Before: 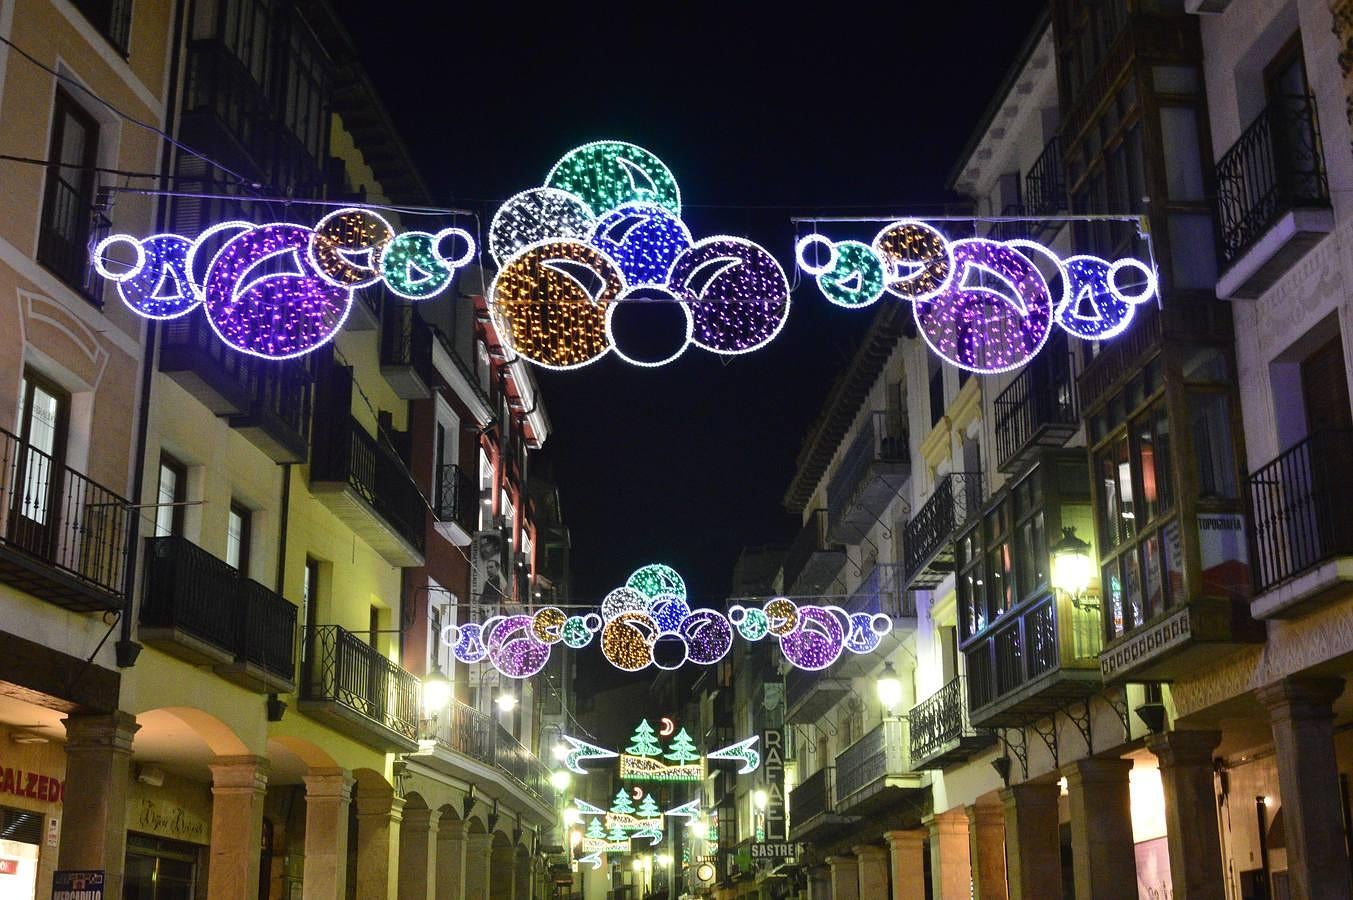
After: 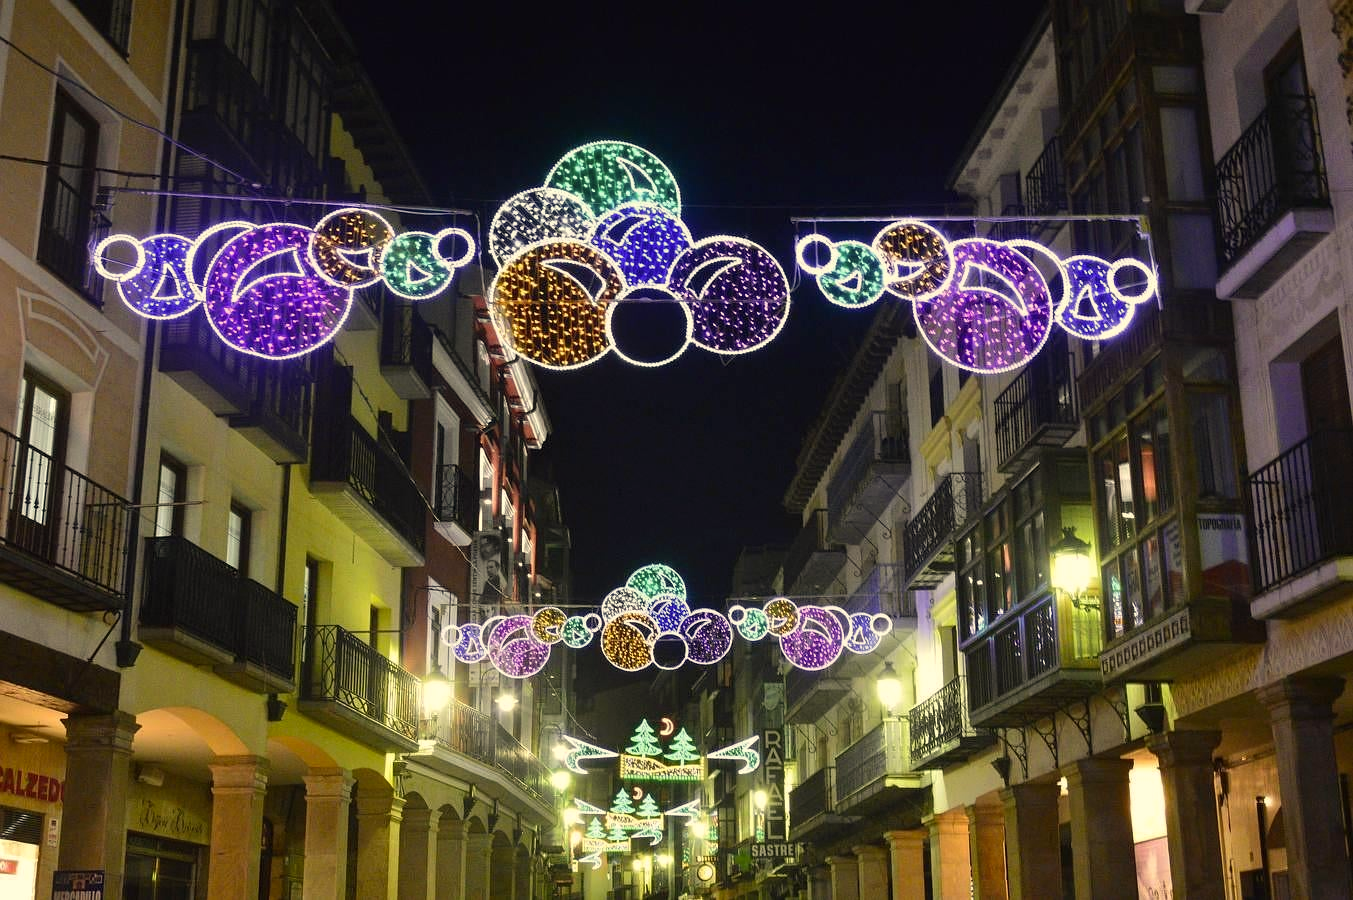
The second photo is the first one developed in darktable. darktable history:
shadows and highlights: radius 124.96, shadows 21.14, highlights -21.8, low approximation 0.01
color correction: highlights a* 1.38, highlights b* 18.11
